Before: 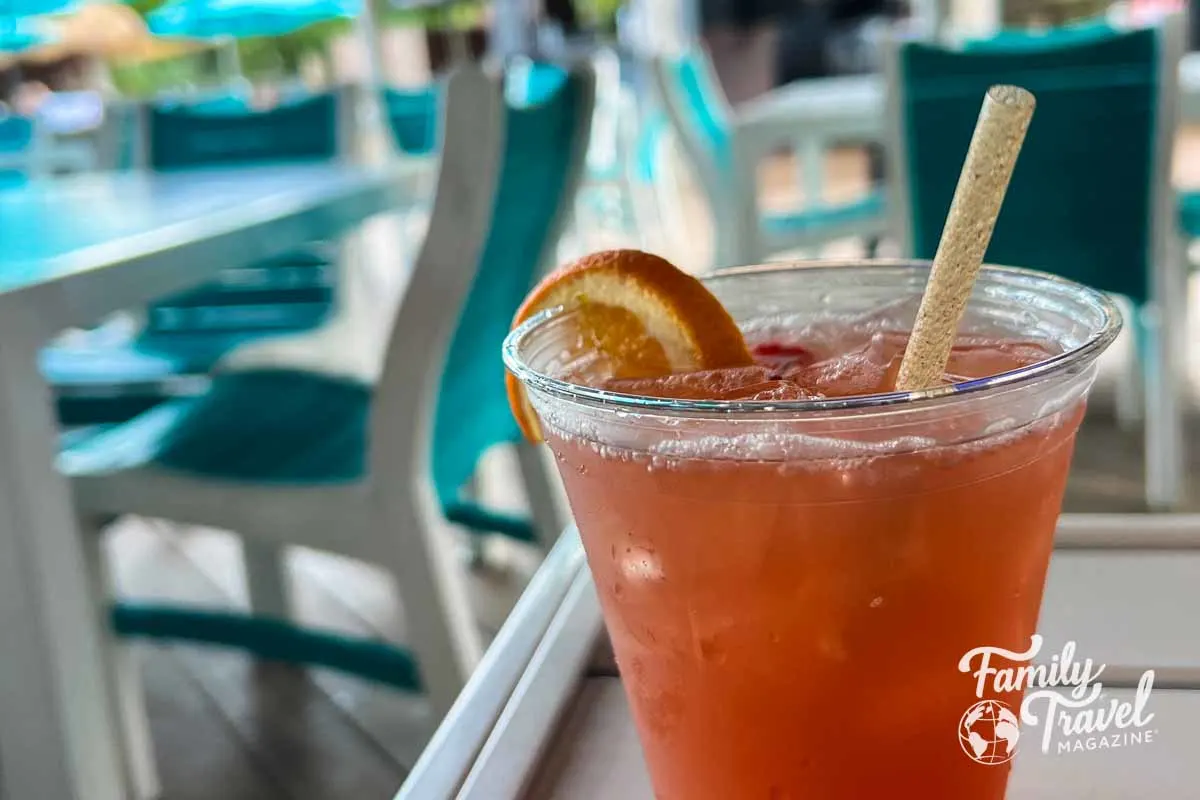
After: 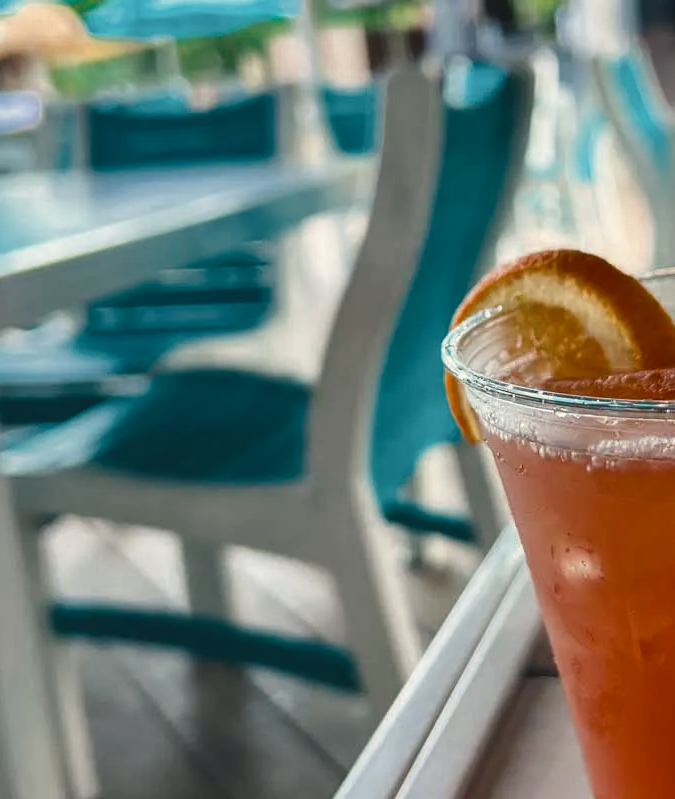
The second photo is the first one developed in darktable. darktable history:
local contrast: mode bilateral grid, contrast 15, coarseness 36, detail 105%, midtone range 0.2
color balance rgb: shadows lift › chroma 2%, shadows lift › hue 219.6°, power › hue 313.2°, highlights gain › chroma 3%, highlights gain › hue 75.6°, global offset › luminance 0.5%, perceptual saturation grading › global saturation 15.33%, perceptual saturation grading › highlights -19.33%, perceptual saturation grading › shadows 20%, global vibrance 20%
crop: left 5.114%, right 38.589%
color zones: curves: ch0 [(0, 0.5) (0.125, 0.4) (0.25, 0.5) (0.375, 0.4) (0.5, 0.4) (0.625, 0.35) (0.75, 0.35) (0.875, 0.5)]; ch1 [(0, 0.35) (0.125, 0.45) (0.25, 0.35) (0.375, 0.35) (0.5, 0.35) (0.625, 0.35) (0.75, 0.45) (0.875, 0.35)]; ch2 [(0, 0.6) (0.125, 0.5) (0.25, 0.5) (0.375, 0.6) (0.5, 0.6) (0.625, 0.5) (0.75, 0.5) (0.875, 0.5)]
